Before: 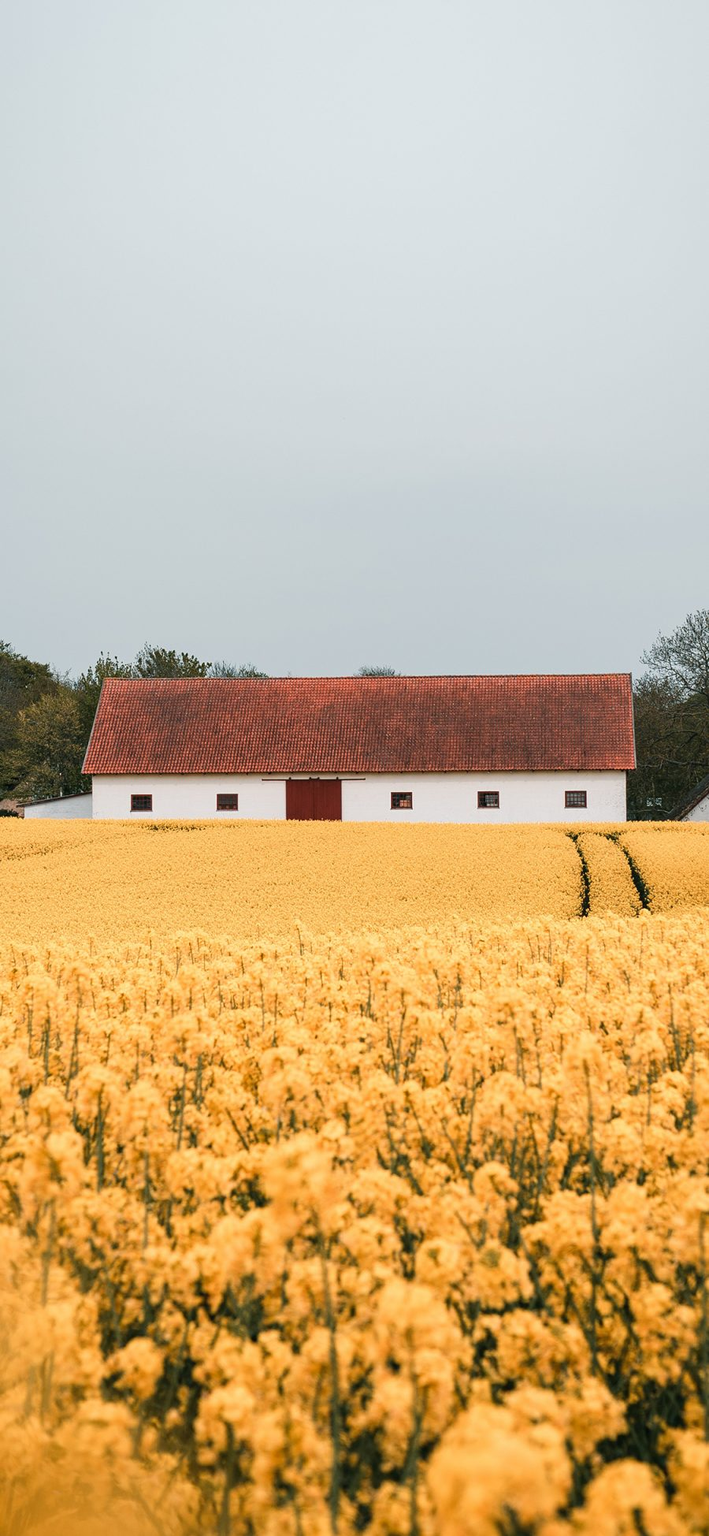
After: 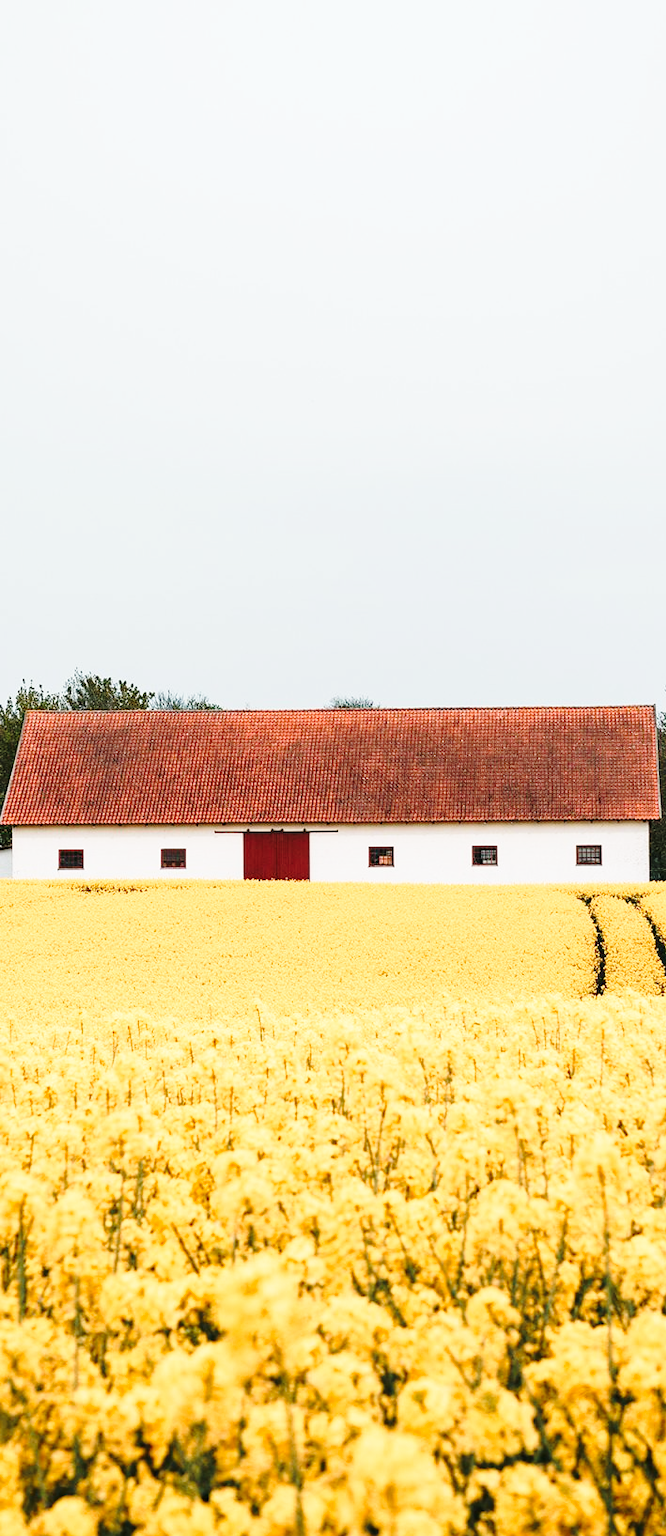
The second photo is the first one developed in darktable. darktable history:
crop: left 11.586%, top 5.373%, right 9.565%, bottom 10.699%
exposure: compensate highlight preservation false
base curve: curves: ch0 [(0, 0) (0.036, 0.037) (0.121, 0.228) (0.46, 0.76) (0.859, 0.983) (1, 1)], preserve colors none
